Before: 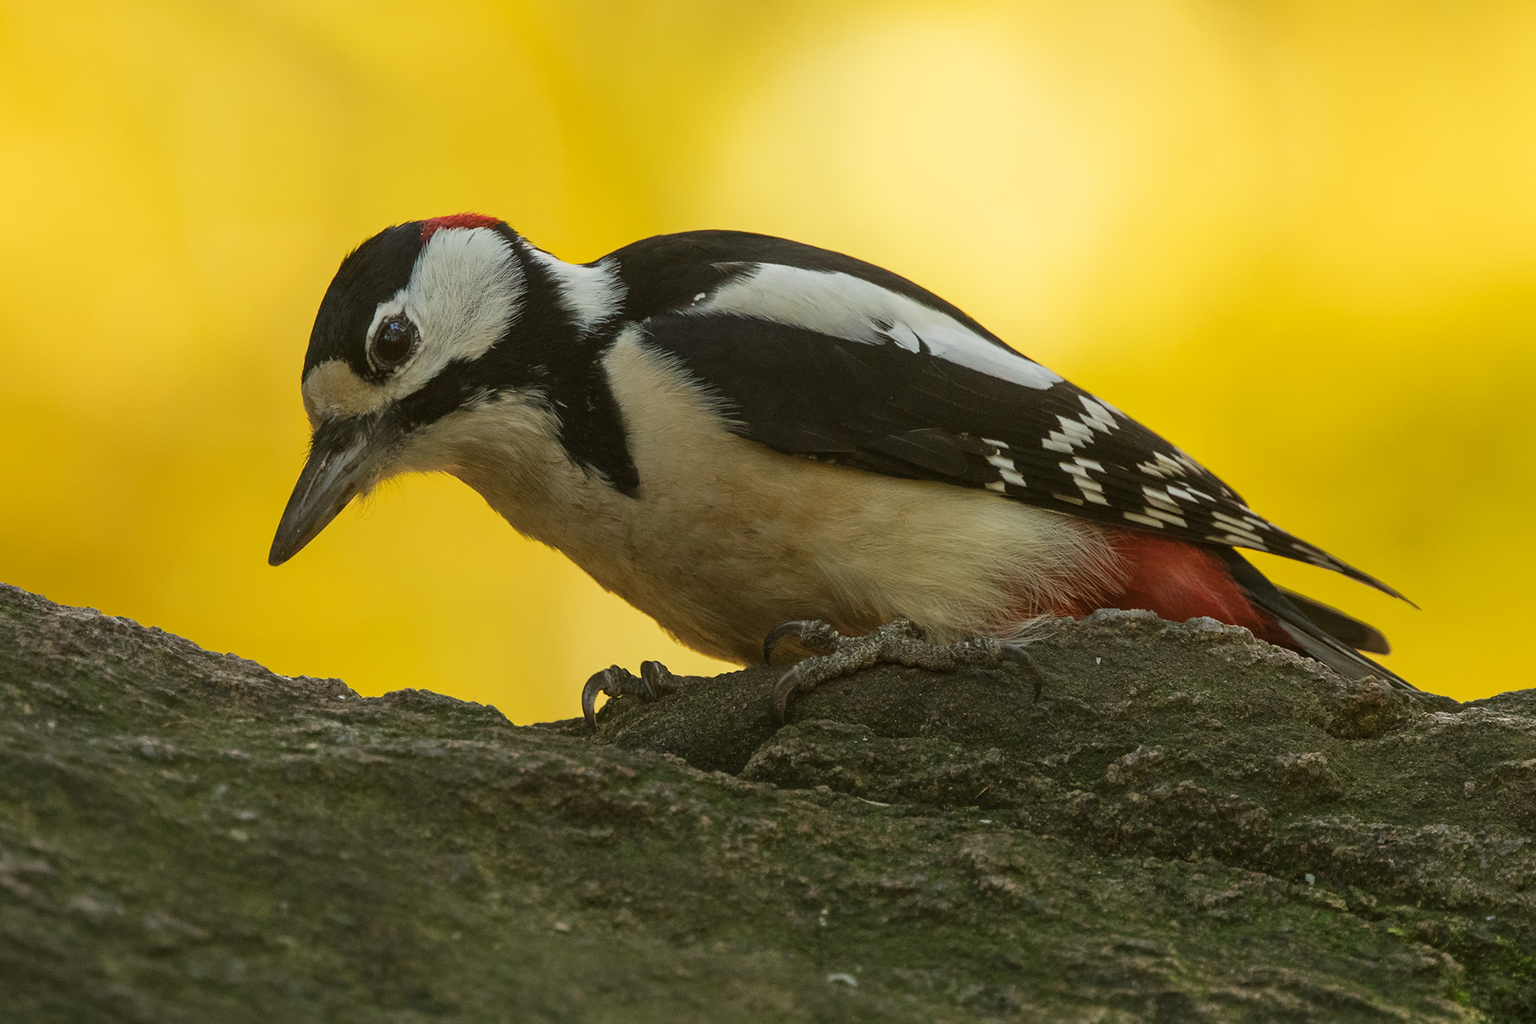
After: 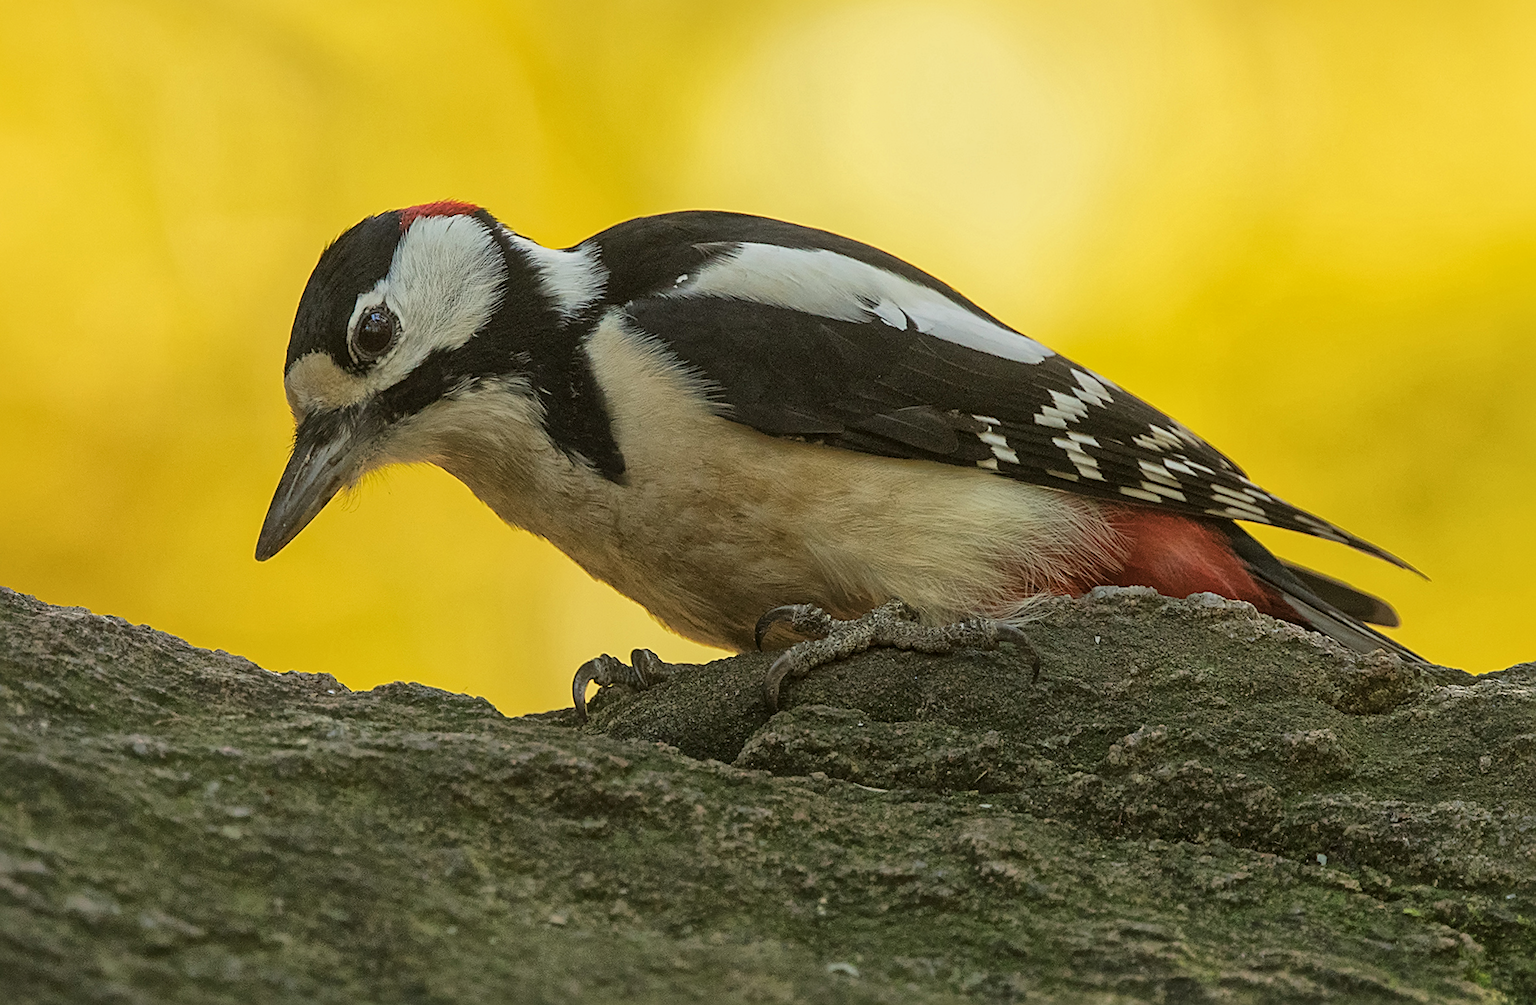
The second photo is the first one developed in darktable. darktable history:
global tonemap: drago (1, 100), detail 1
rotate and perspective: rotation -1.32°, lens shift (horizontal) -0.031, crop left 0.015, crop right 0.985, crop top 0.047, crop bottom 0.982
sharpen: on, module defaults
white balance: red 0.986, blue 1.01
